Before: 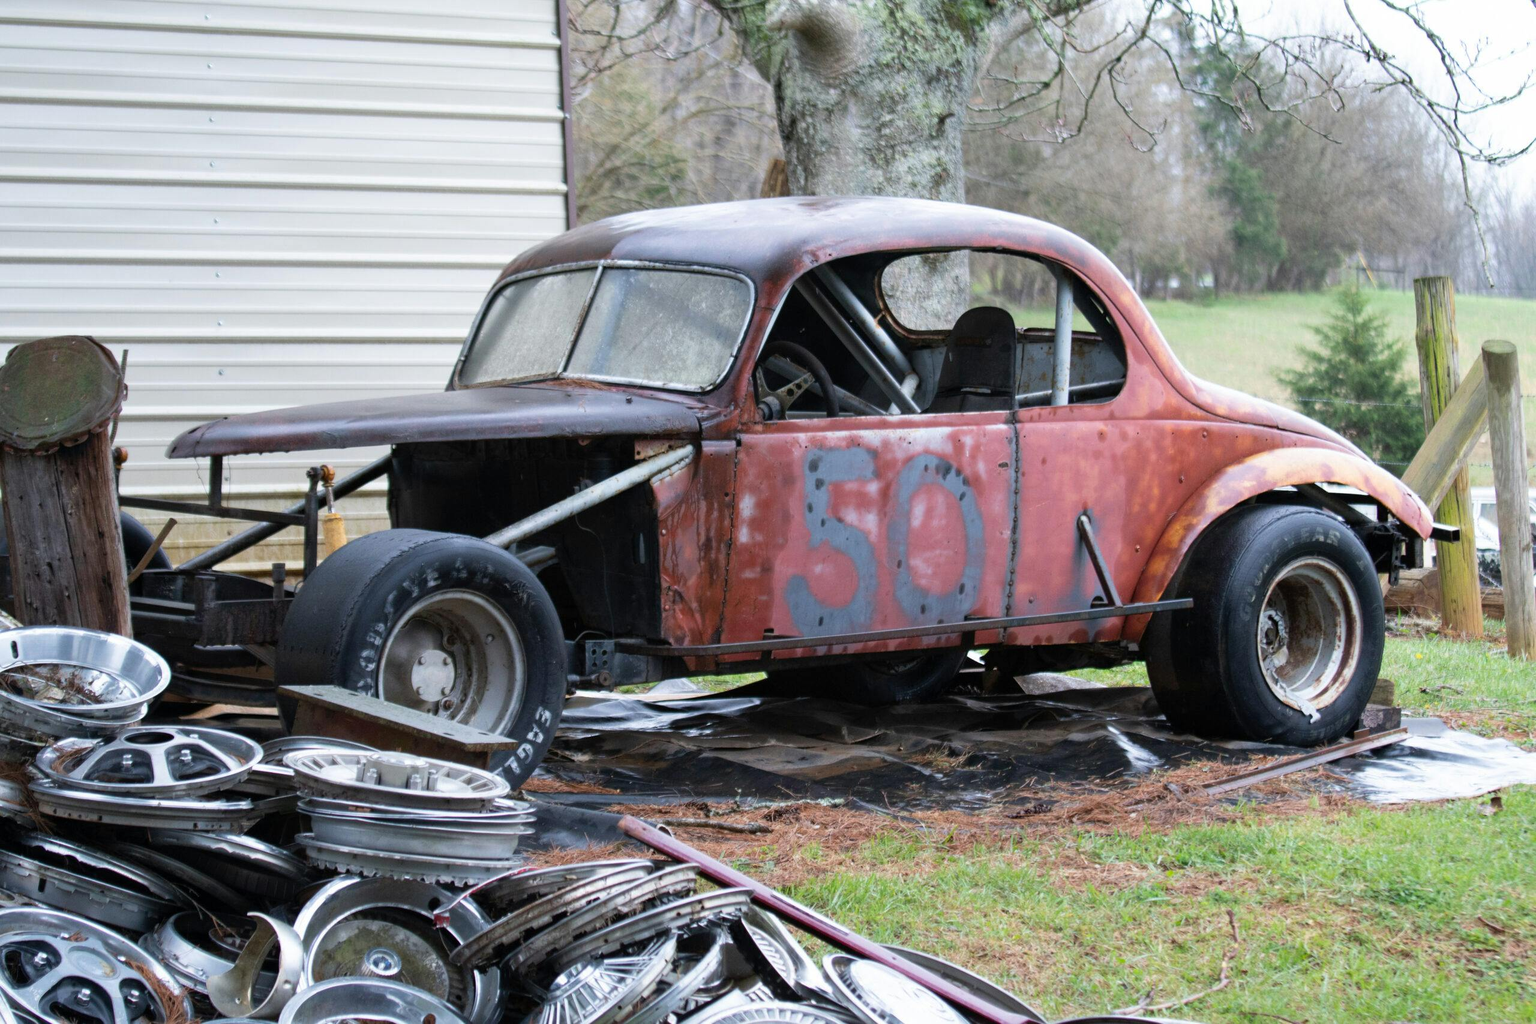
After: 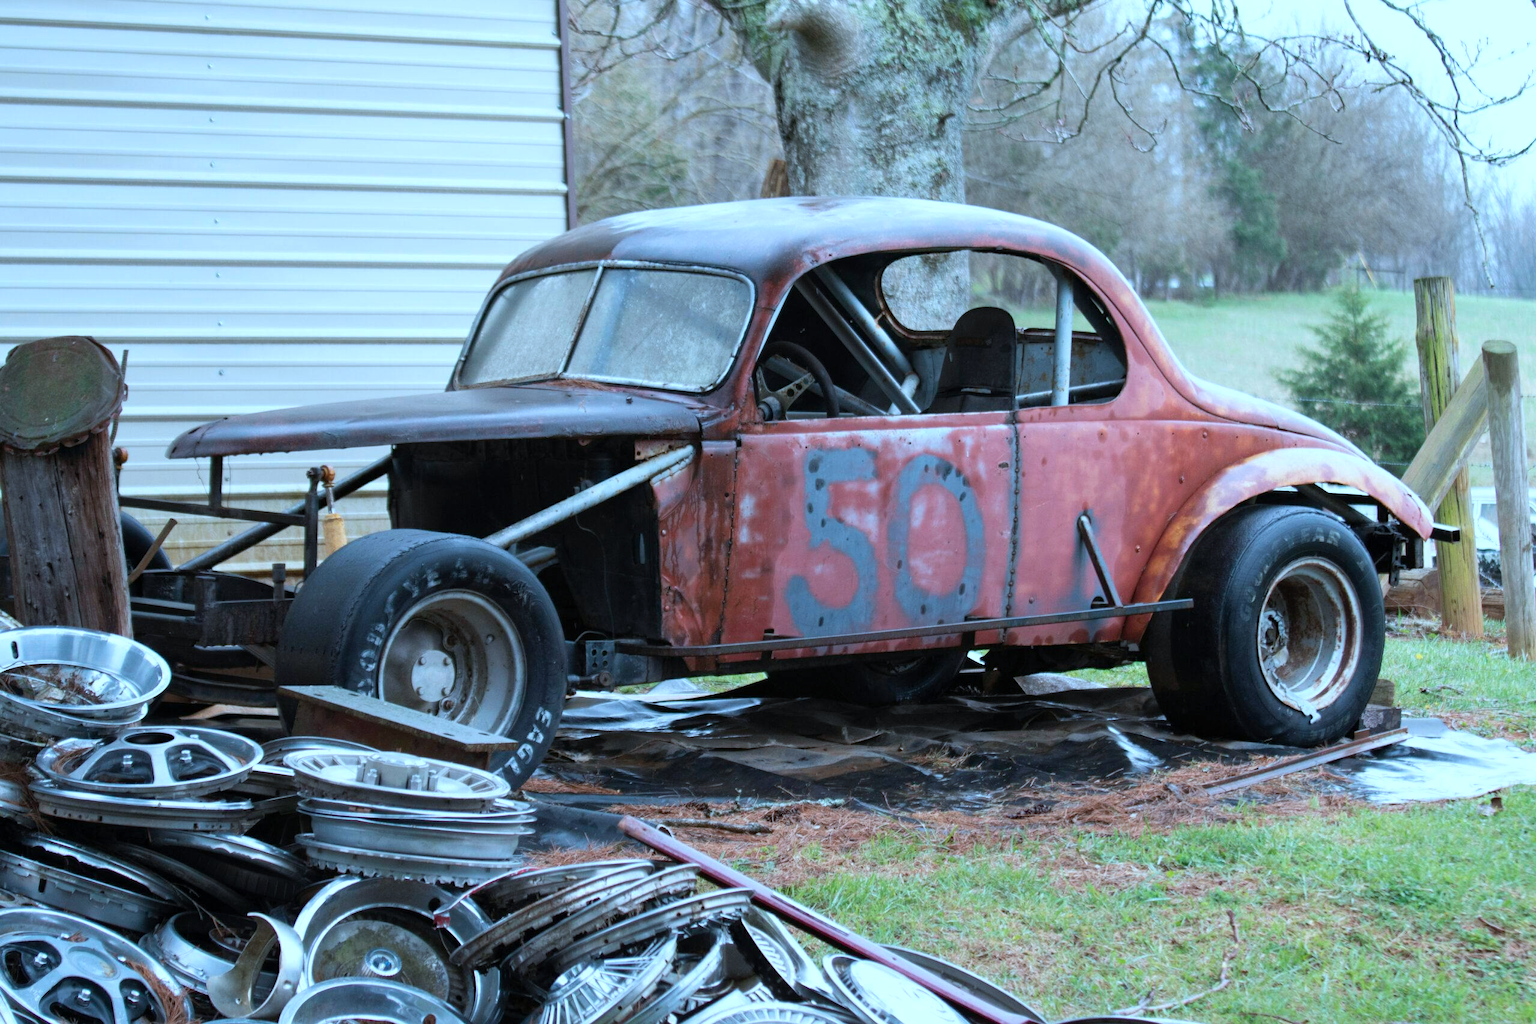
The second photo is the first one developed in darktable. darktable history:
color correction: highlights a* -9.57, highlights b* -21.29
